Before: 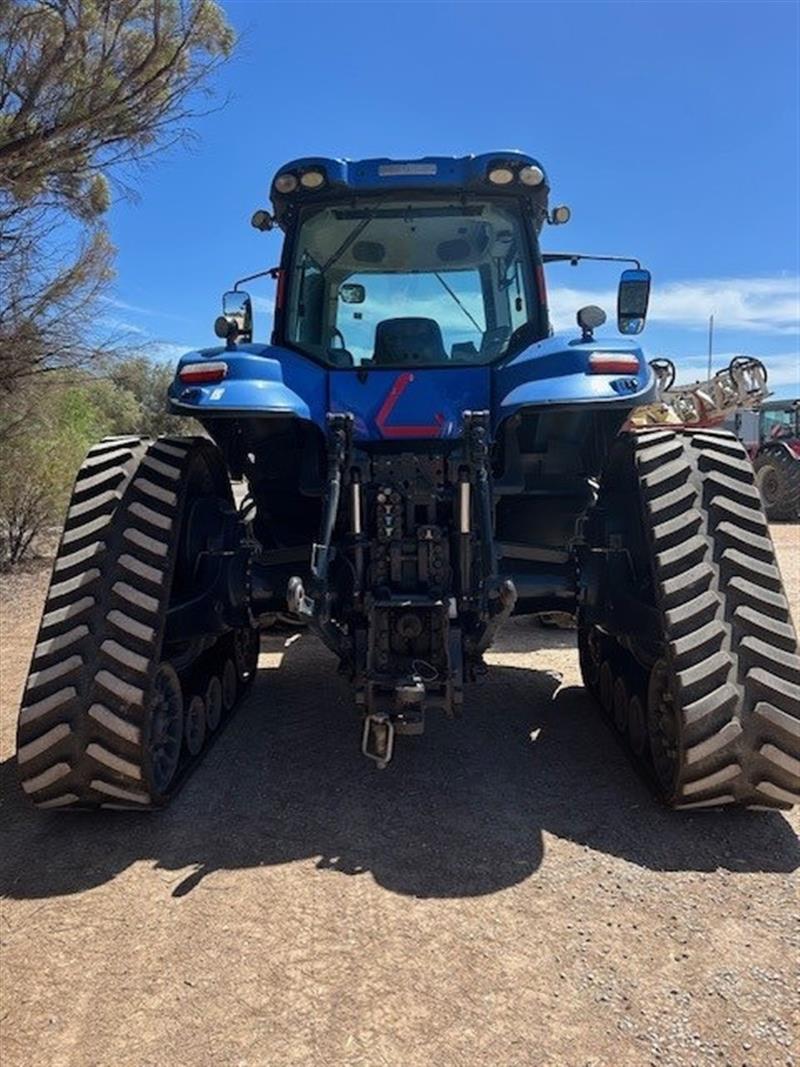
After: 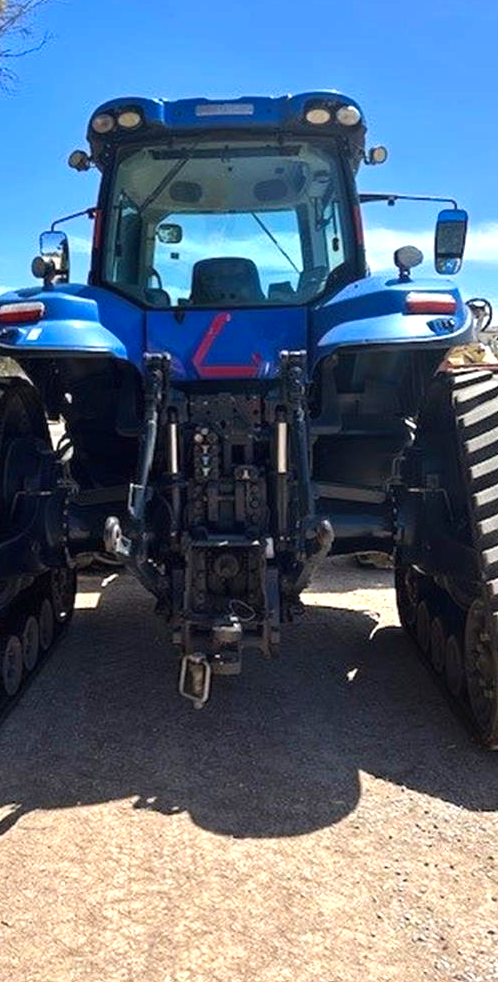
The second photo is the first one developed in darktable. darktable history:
exposure: black level correction 0, exposure 0.7 EV, compensate exposure bias true, compensate highlight preservation false
crop and rotate: left 22.918%, top 5.629%, right 14.711%, bottom 2.247%
color balance rgb: shadows fall-off 101%, linear chroma grading › mid-tones 7.63%, perceptual saturation grading › mid-tones 11.68%, mask middle-gray fulcrum 22.45%, global vibrance 10.11%, saturation formula JzAzBz (2021)
